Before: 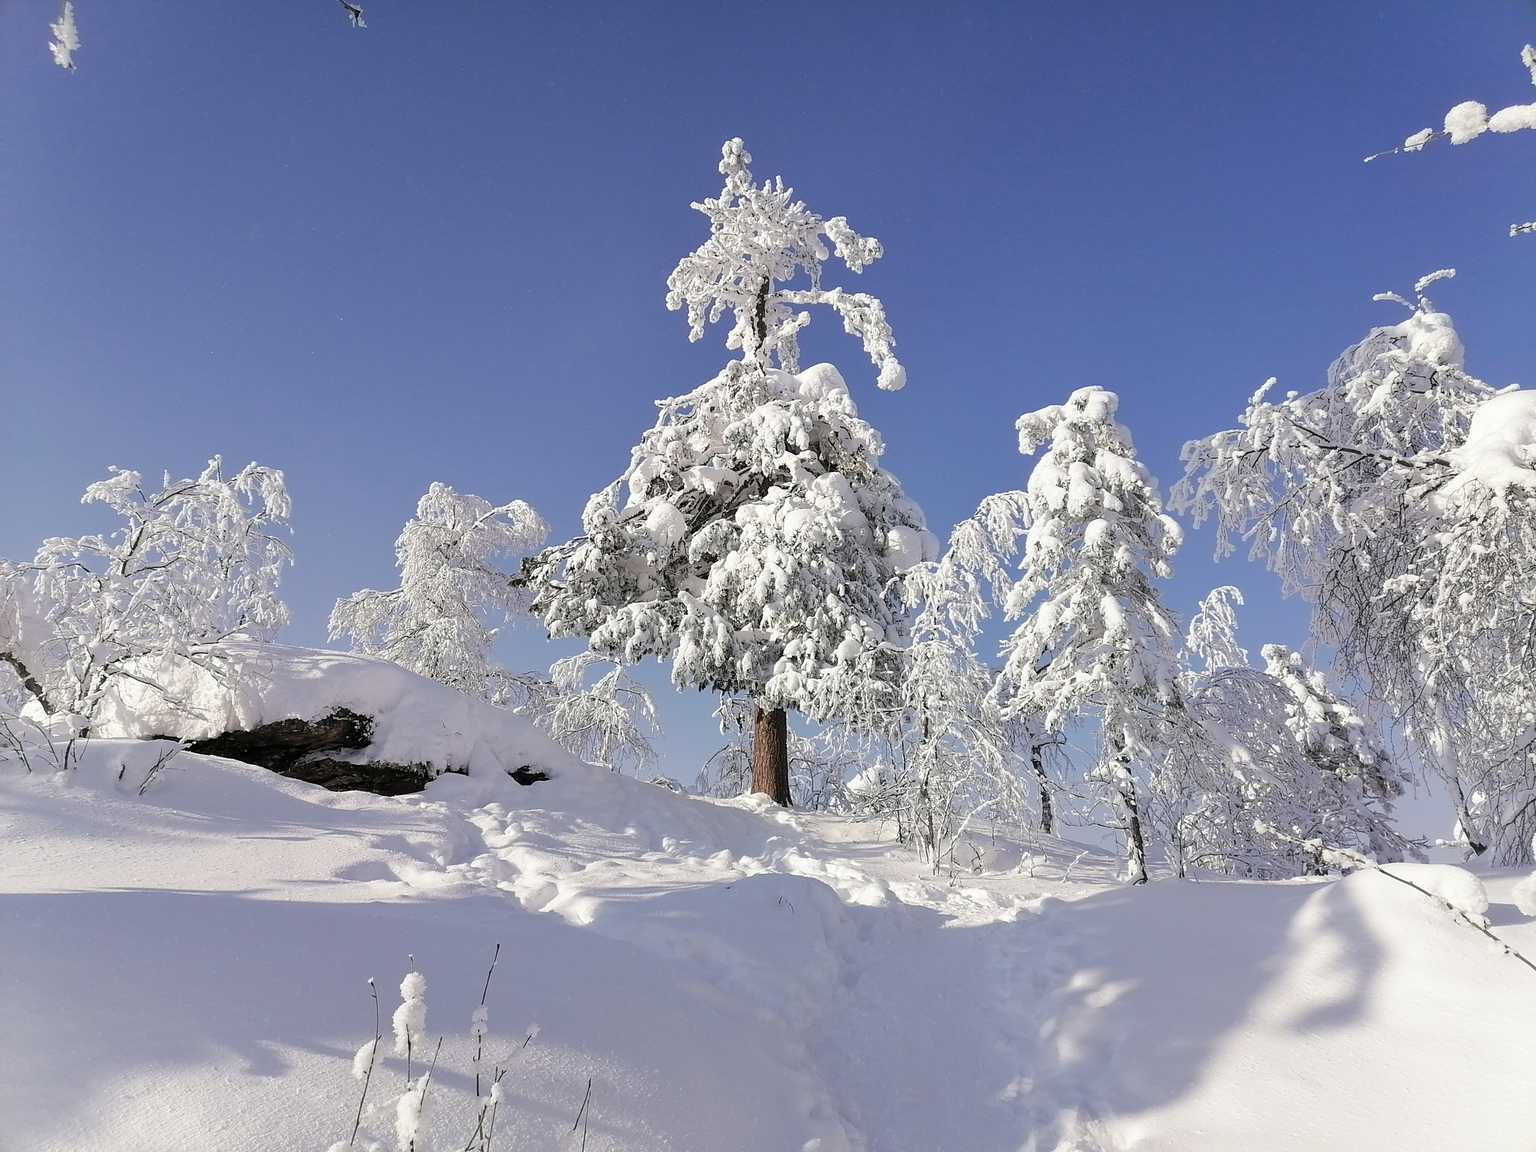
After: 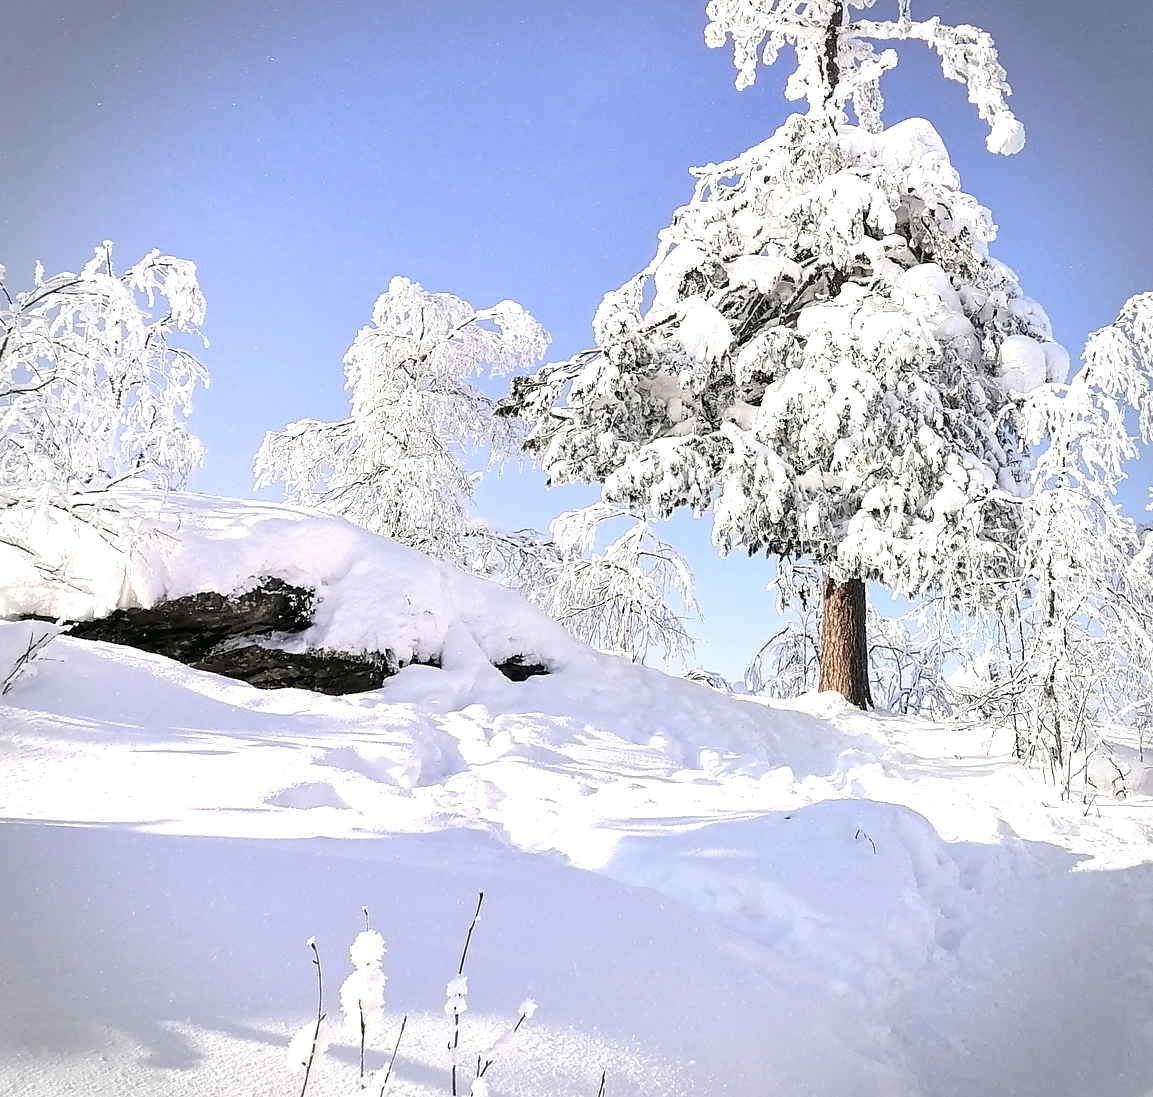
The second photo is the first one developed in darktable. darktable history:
vignetting: dithering 8-bit output, unbound false
contrast equalizer: octaves 7, y [[0.509, 0.514, 0.523, 0.542, 0.578, 0.603], [0.5 ×6], [0.509, 0.514, 0.523, 0.542, 0.578, 0.603], [0.001, 0.002, 0.003, 0.005, 0.01, 0.013], [0.001, 0.002, 0.003, 0.005, 0.01, 0.013]]
crop: left 8.966%, top 23.852%, right 34.699%, bottom 4.703%
exposure: black level correction 0, exposure 1.2 EV, compensate exposure bias true, compensate highlight preservation false
